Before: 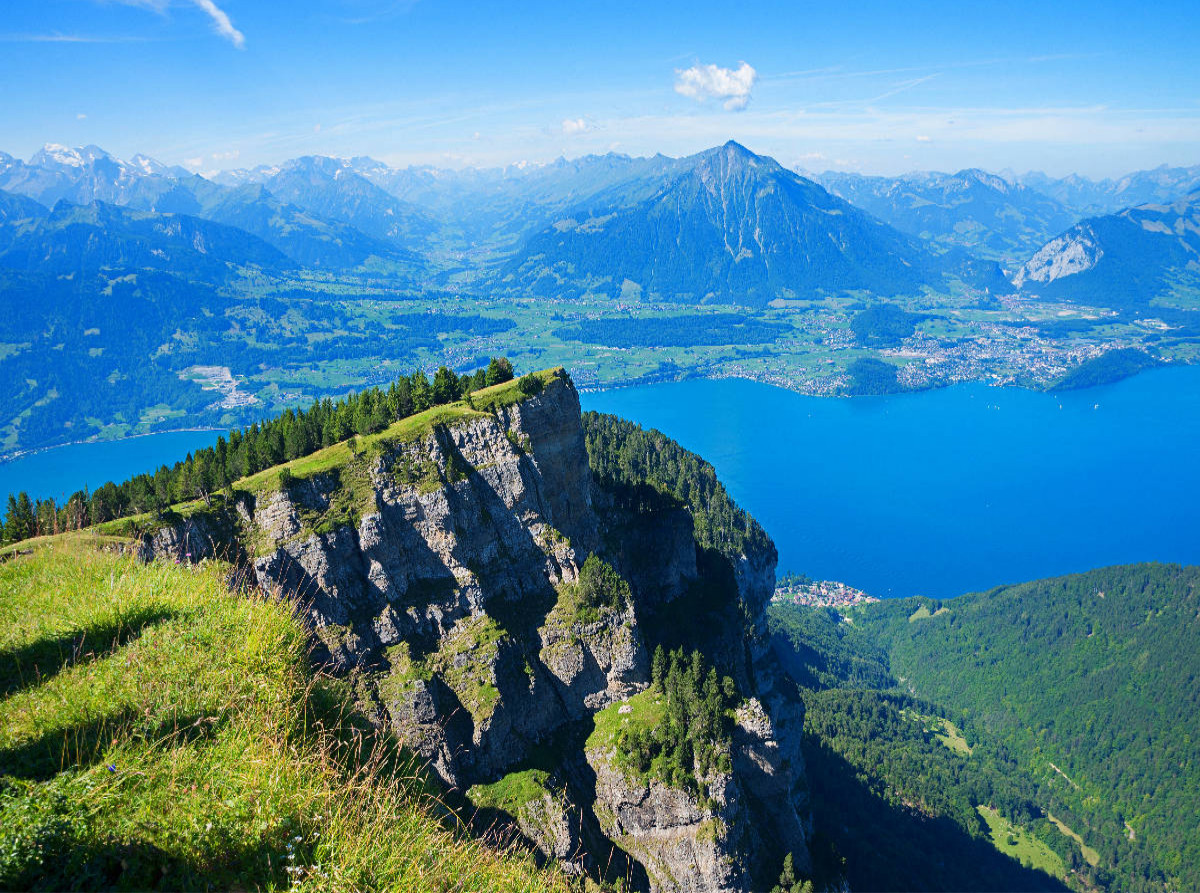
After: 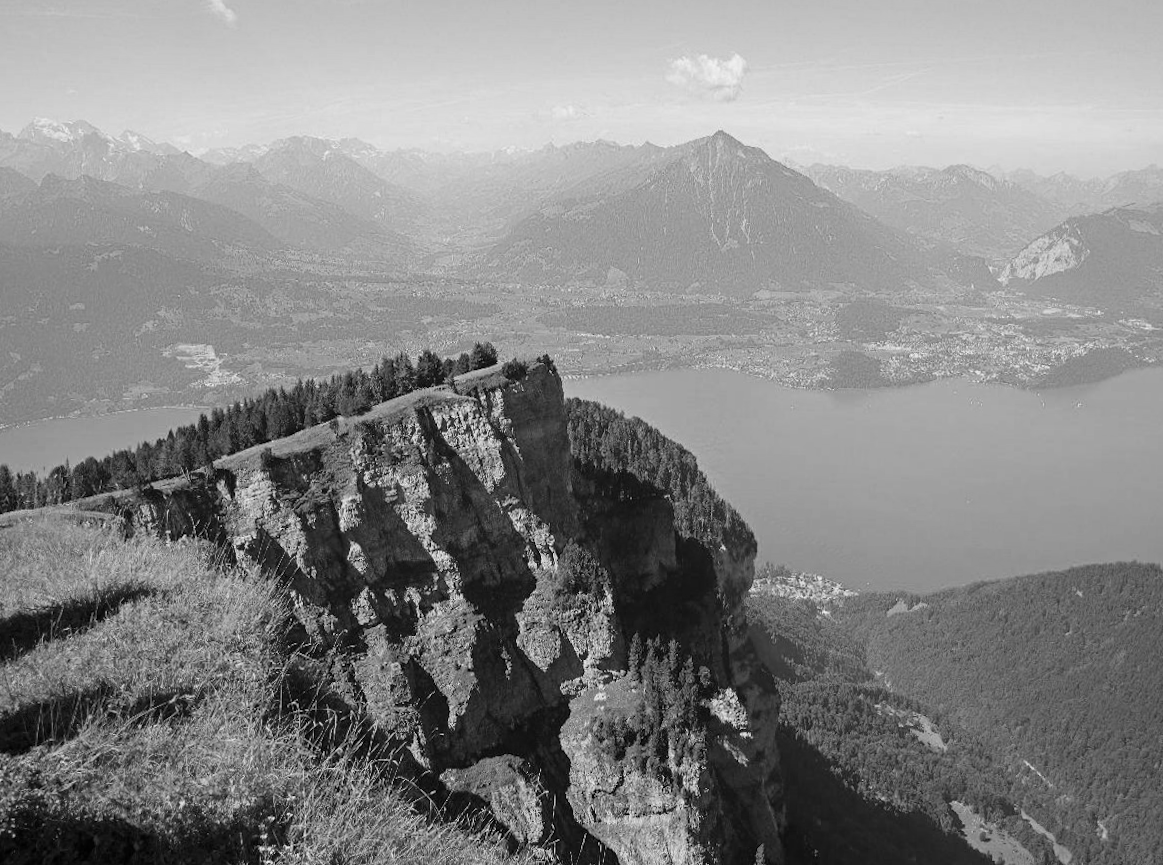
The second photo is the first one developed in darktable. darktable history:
crop and rotate: angle -1.35°
color calibration: output gray [0.21, 0.42, 0.37, 0], gray › normalize channels true, illuminant same as pipeline (D50), adaptation XYZ, x 0.346, y 0.358, temperature 5015.15 K, gamut compression 0.004
